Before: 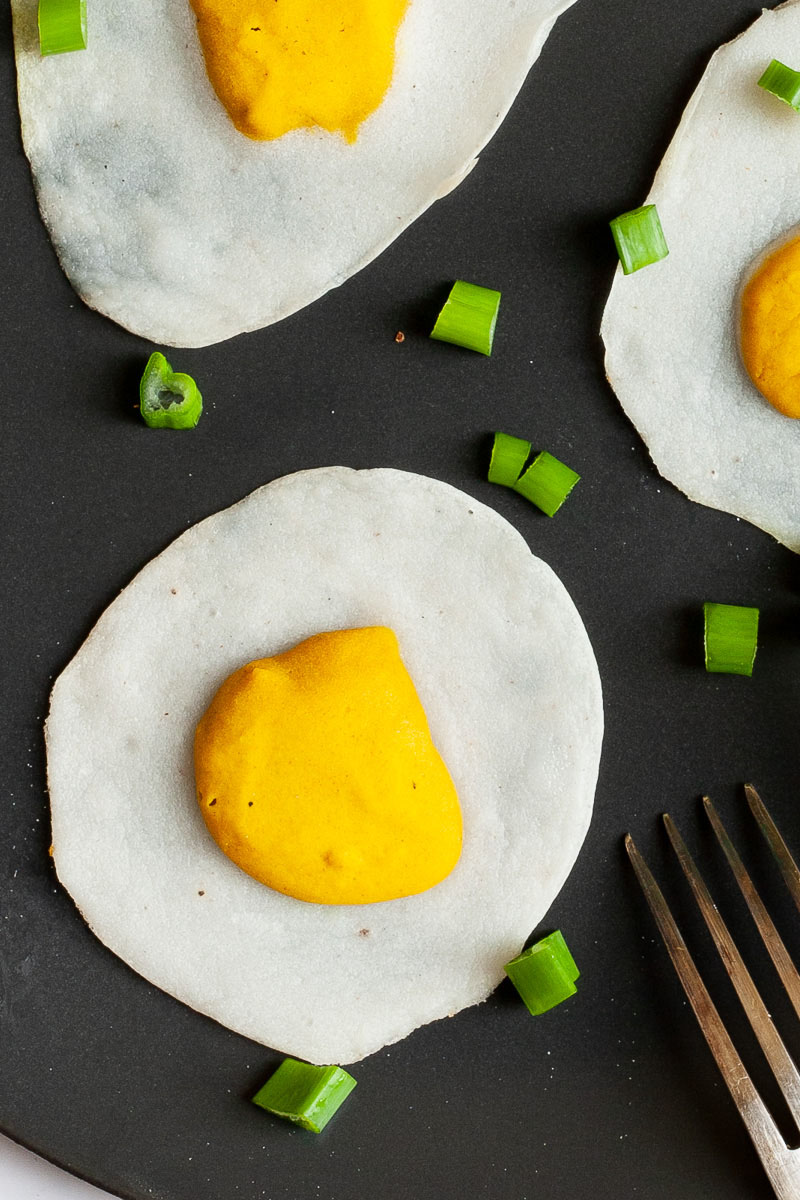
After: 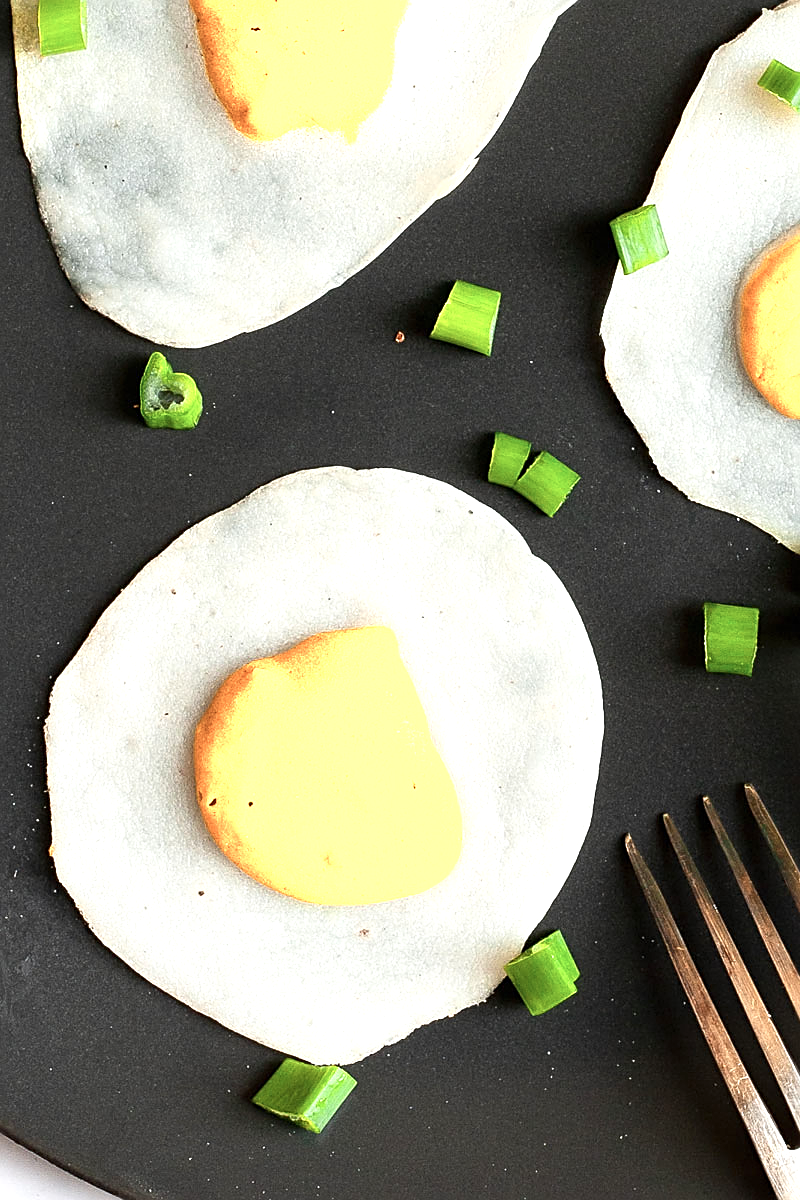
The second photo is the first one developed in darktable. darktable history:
exposure: black level correction 0, exposure 0.5 EV, compensate highlight preservation false
sharpen: on, module defaults
color zones: curves: ch0 [(0.018, 0.548) (0.224, 0.64) (0.425, 0.447) (0.675, 0.575) (0.732, 0.579)]; ch1 [(0.066, 0.487) (0.25, 0.5) (0.404, 0.43) (0.75, 0.421) (0.956, 0.421)]; ch2 [(0.044, 0.561) (0.215, 0.465) (0.399, 0.544) (0.465, 0.548) (0.614, 0.447) (0.724, 0.43) (0.882, 0.623) (0.956, 0.632)]
